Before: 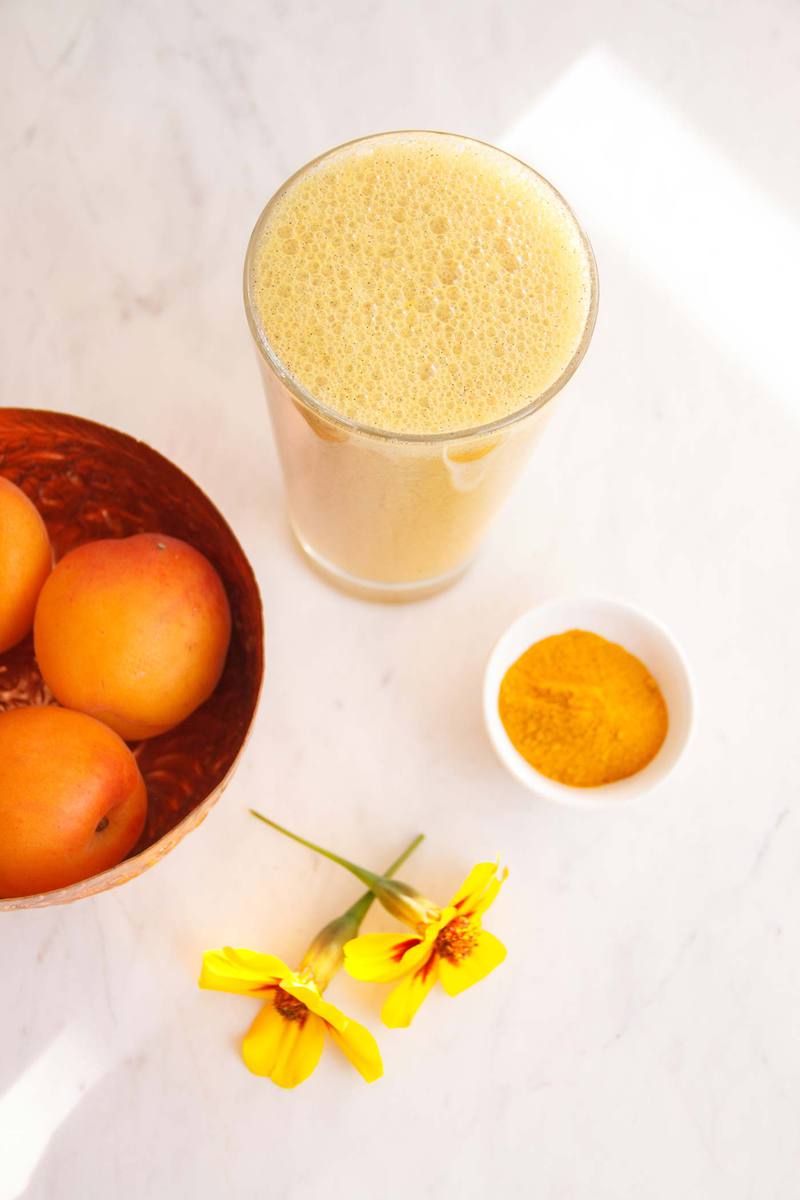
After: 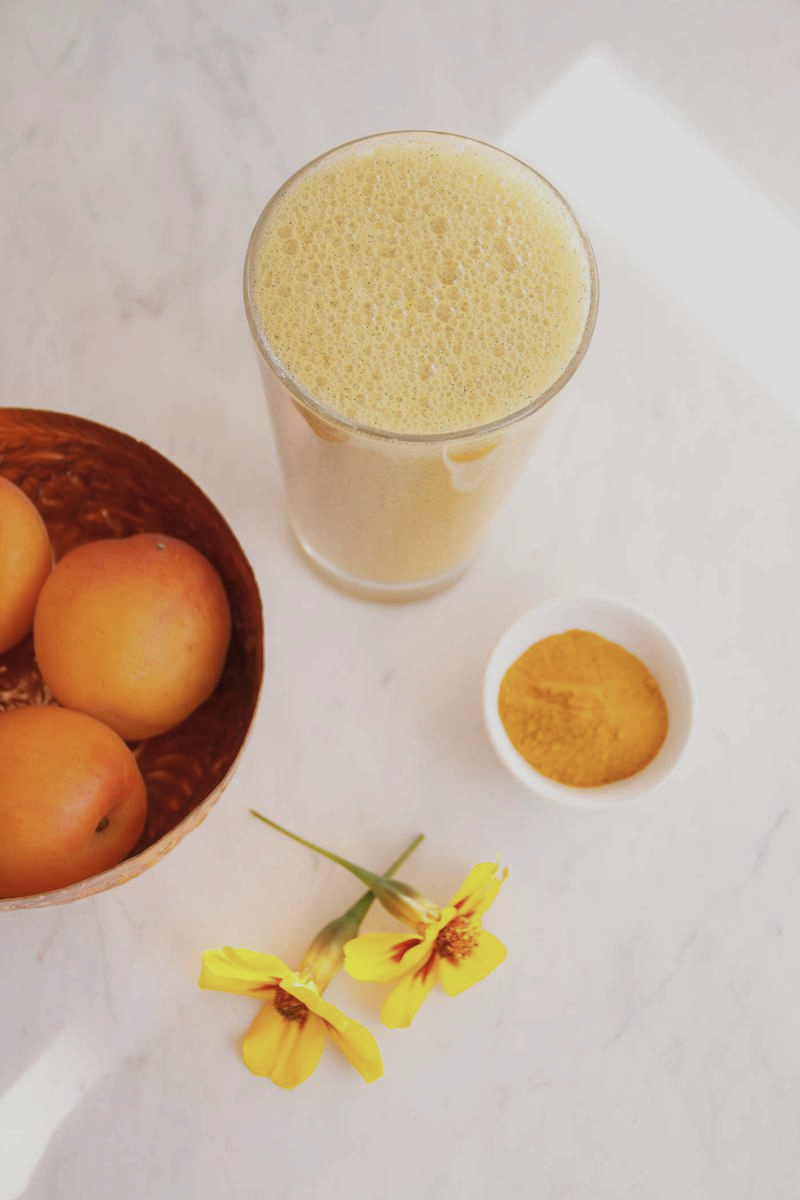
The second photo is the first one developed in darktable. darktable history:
color correction: saturation 0.8
exposure: exposure -0.492 EV, compensate highlight preservation false
